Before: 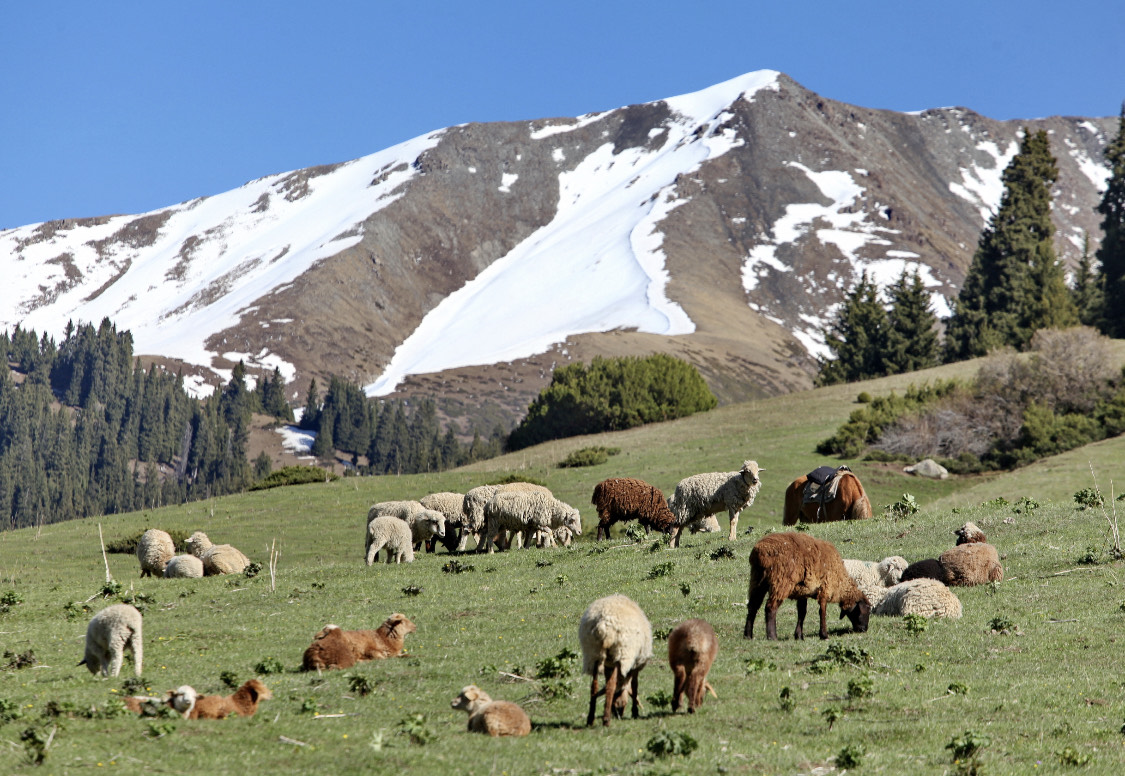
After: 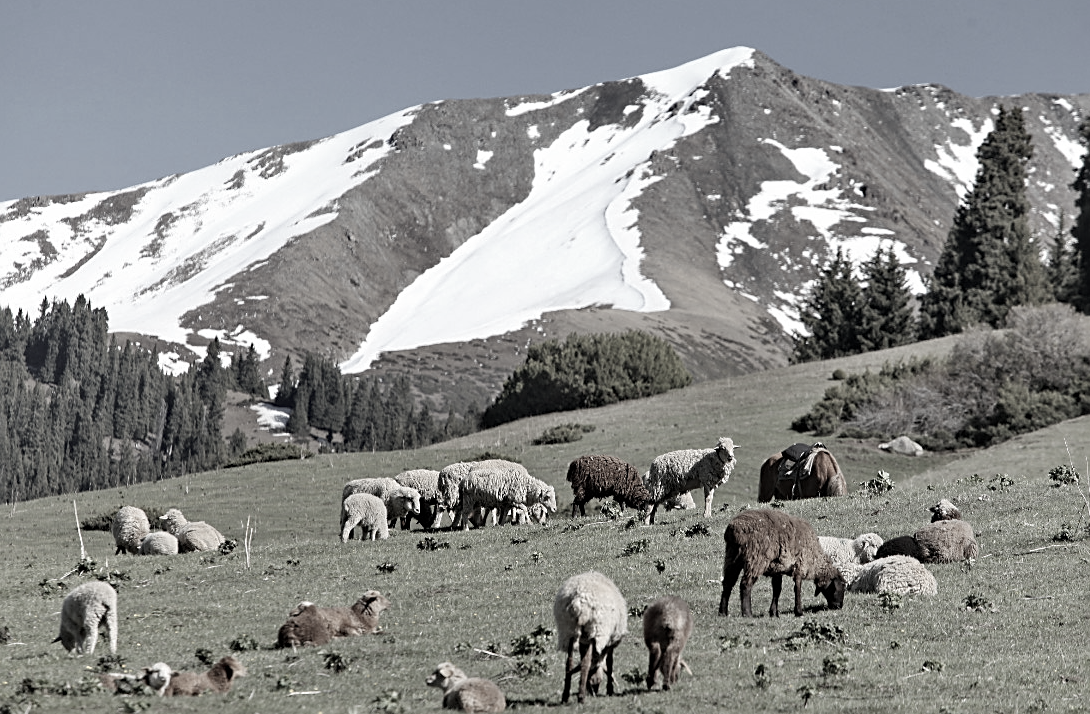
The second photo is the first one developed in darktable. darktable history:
crop: left 2.224%, top 3.054%, right 0.813%, bottom 4.907%
sharpen: on, module defaults
color correction: highlights b* 0.019, saturation 0.19
